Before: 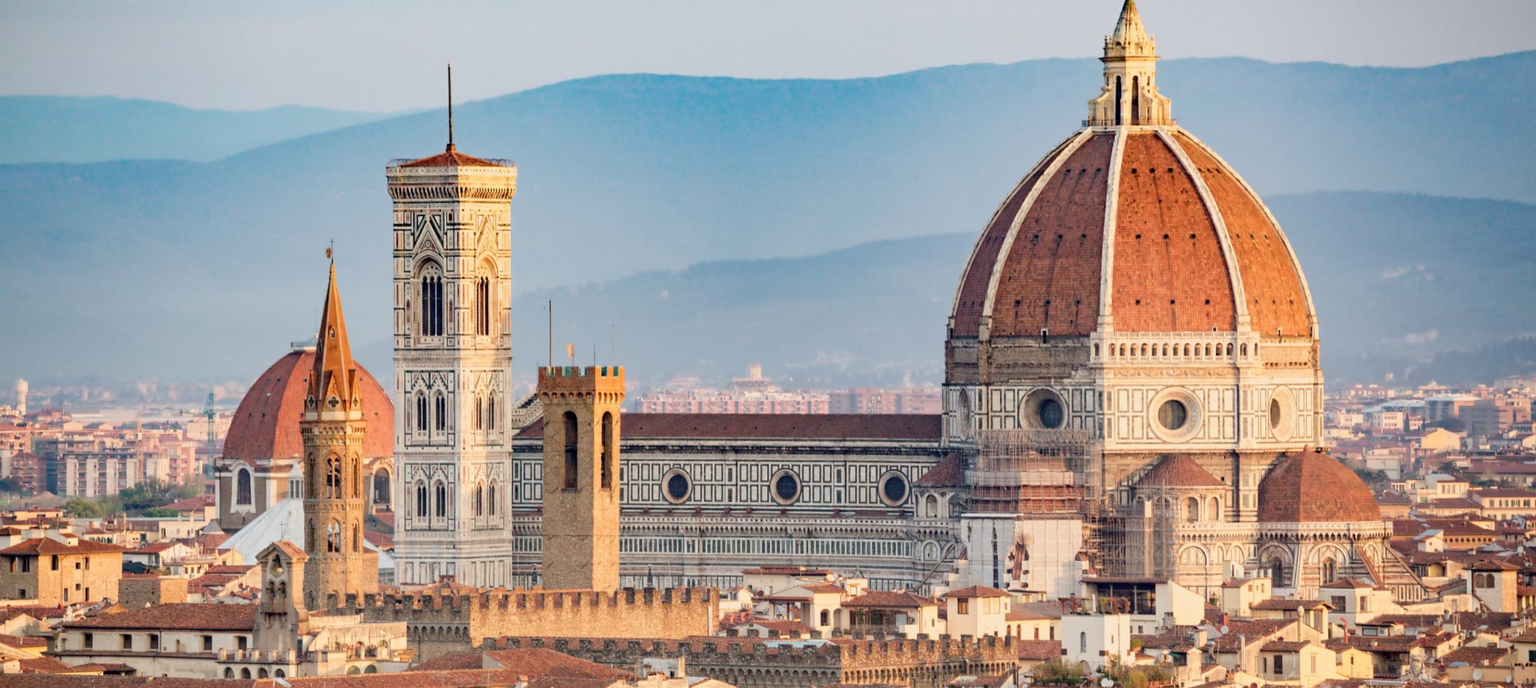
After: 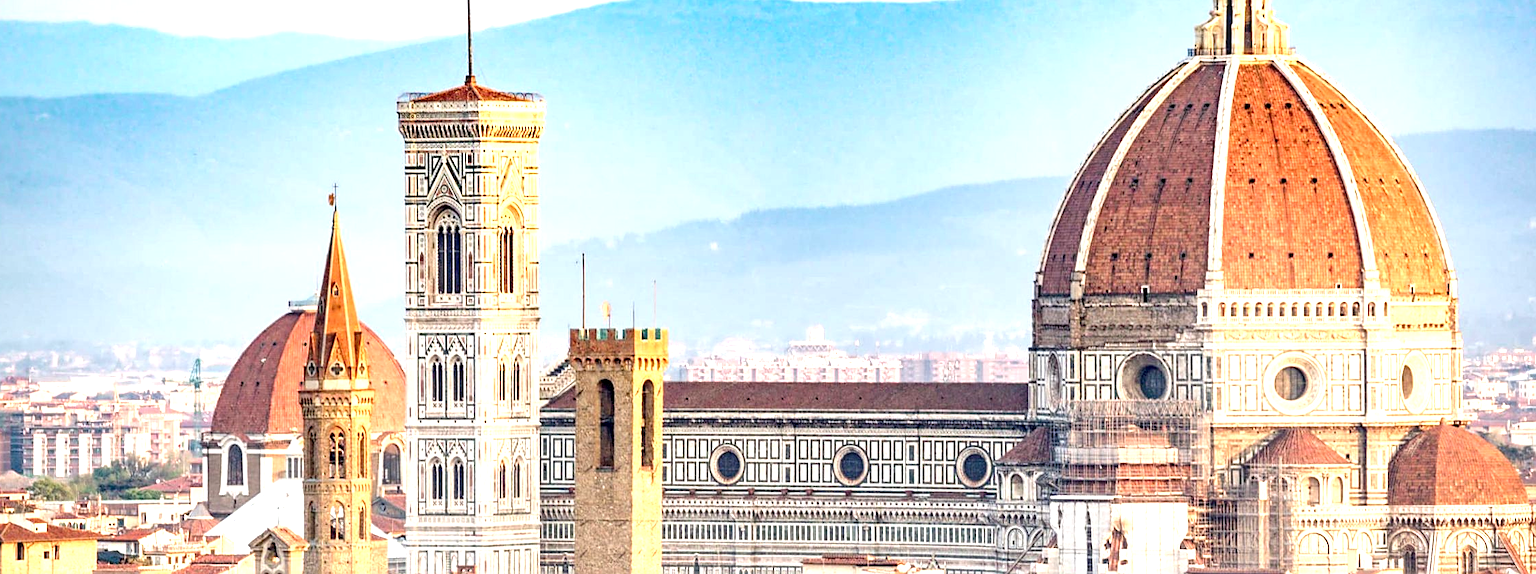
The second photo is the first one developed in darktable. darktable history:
sharpen: on, module defaults
crop and rotate: left 2.425%, top 11.305%, right 9.6%, bottom 15.08%
exposure: black level correction 0.001, exposure 1.116 EV, compensate highlight preservation false
local contrast: detail 130%
